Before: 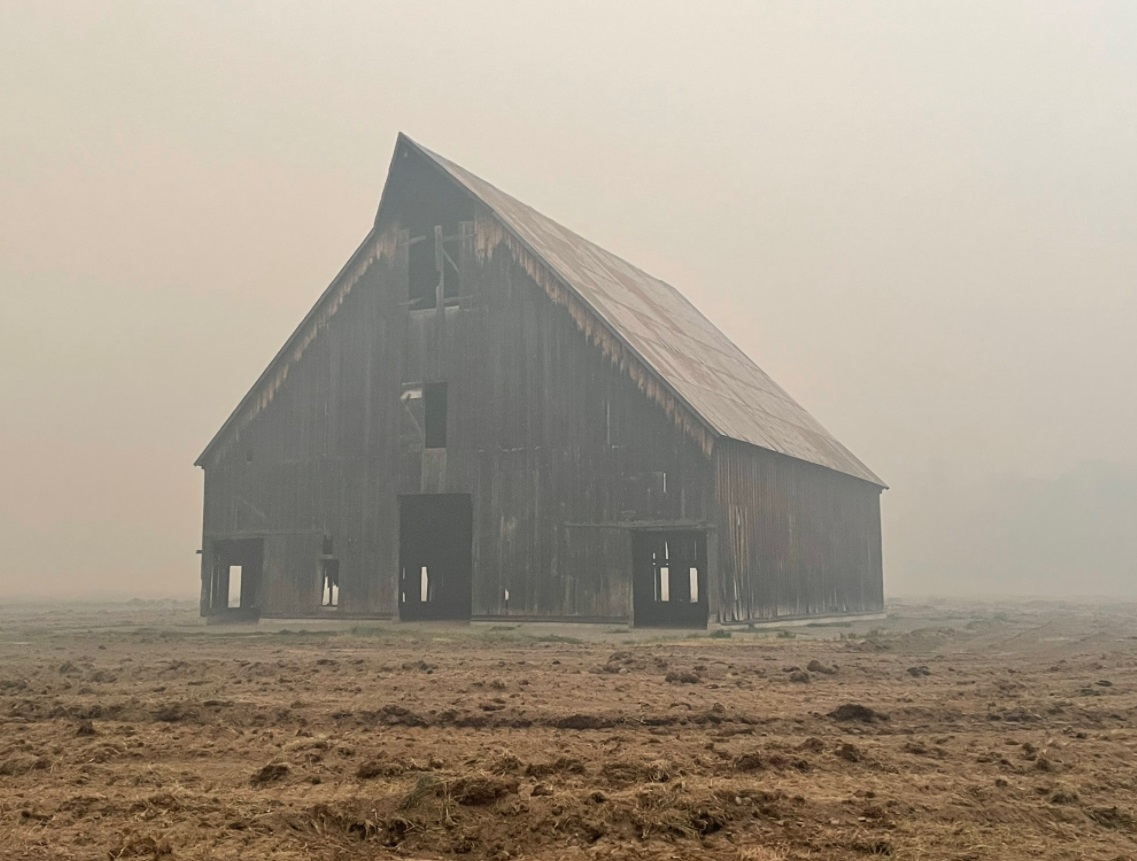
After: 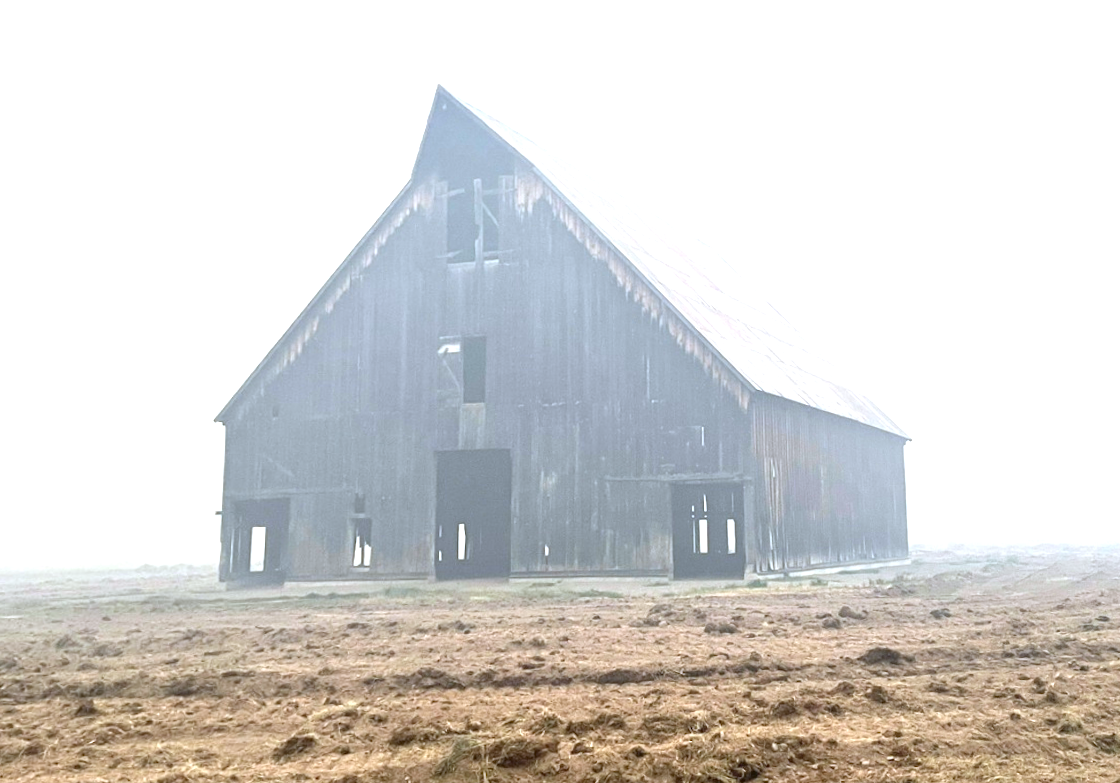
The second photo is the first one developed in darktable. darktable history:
rotate and perspective: rotation -0.013°, lens shift (vertical) -0.027, lens shift (horizontal) 0.178, crop left 0.016, crop right 0.989, crop top 0.082, crop bottom 0.918
exposure: black level correction 0, exposure 1.5 EV, compensate exposure bias true, compensate highlight preservation false
white balance: red 0.926, green 1.003, blue 1.133
